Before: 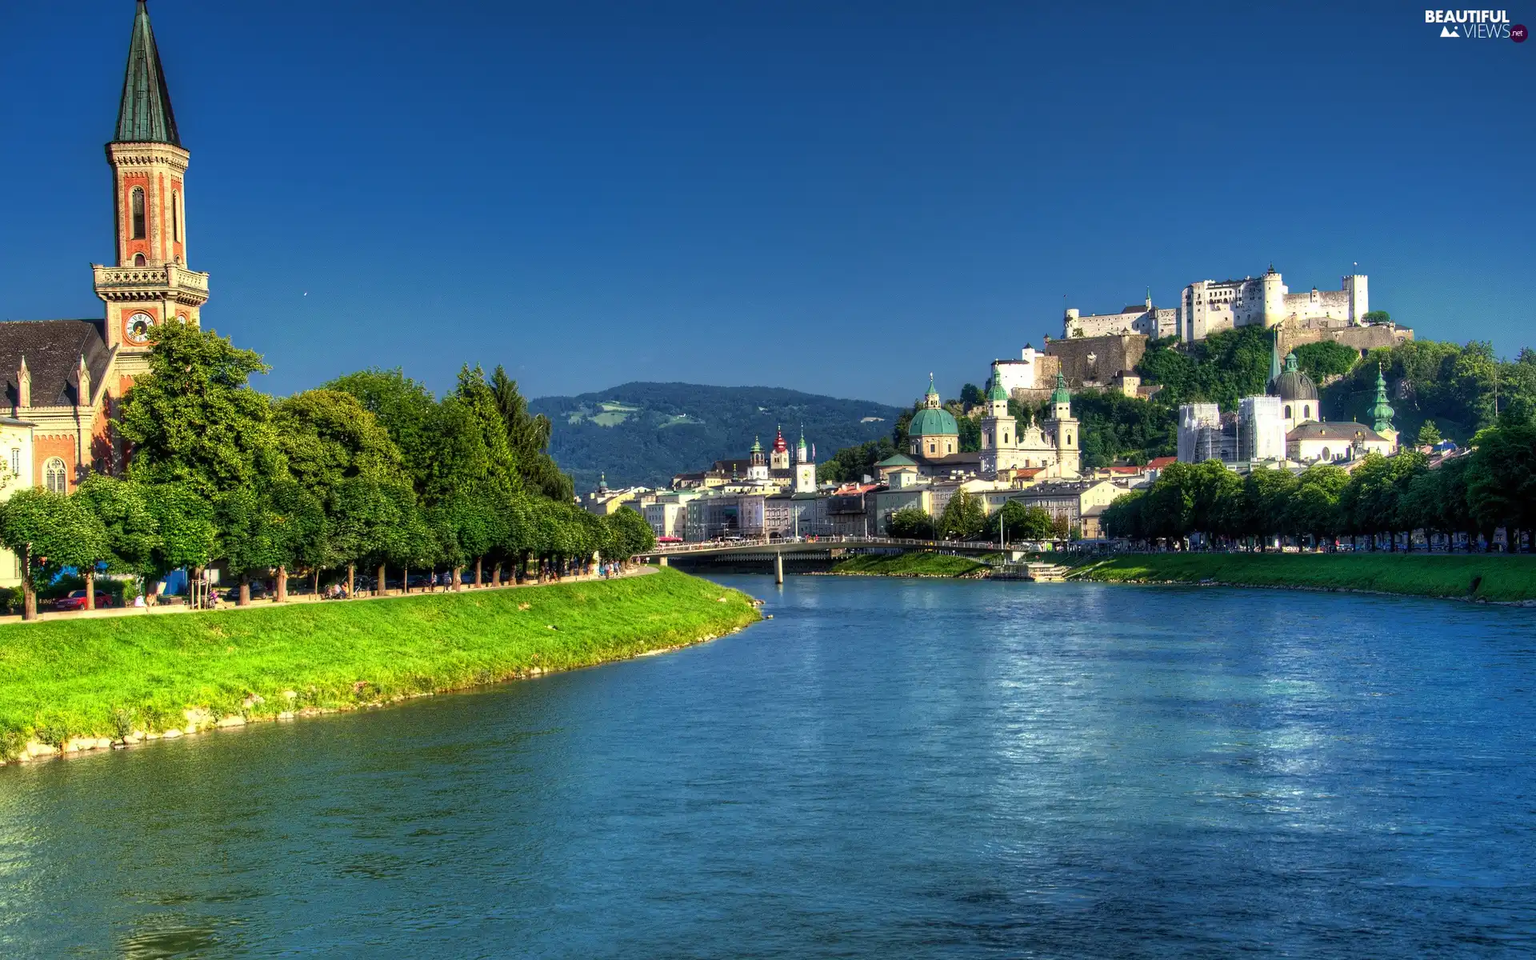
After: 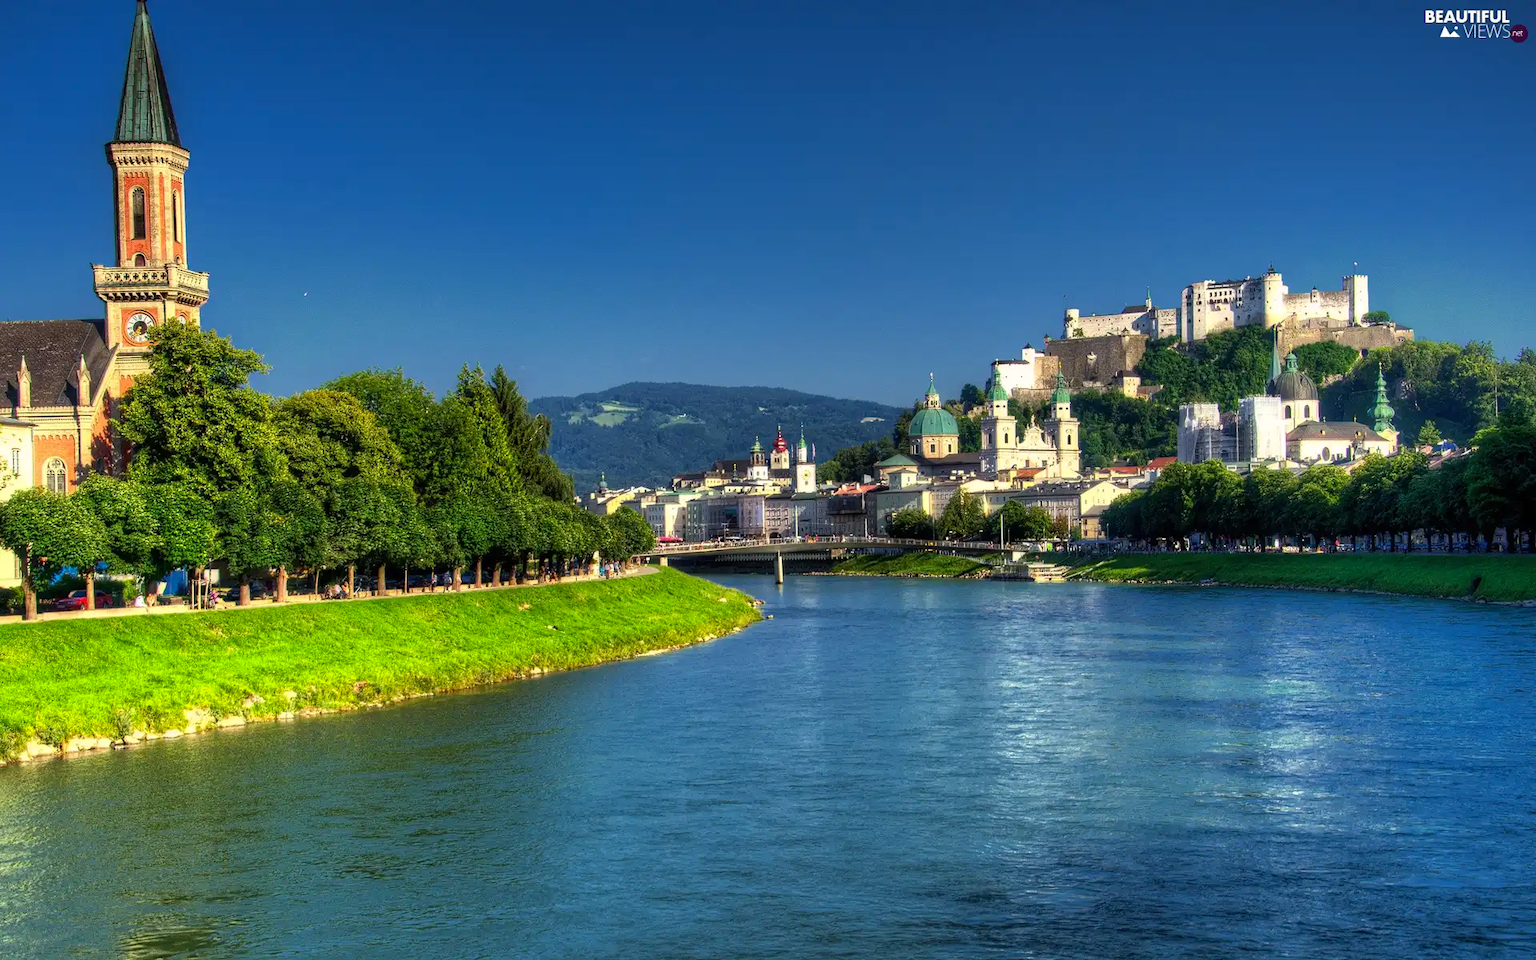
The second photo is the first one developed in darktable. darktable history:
color correction: highlights a* 0.898, highlights b* 2.8, saturation 1.07
